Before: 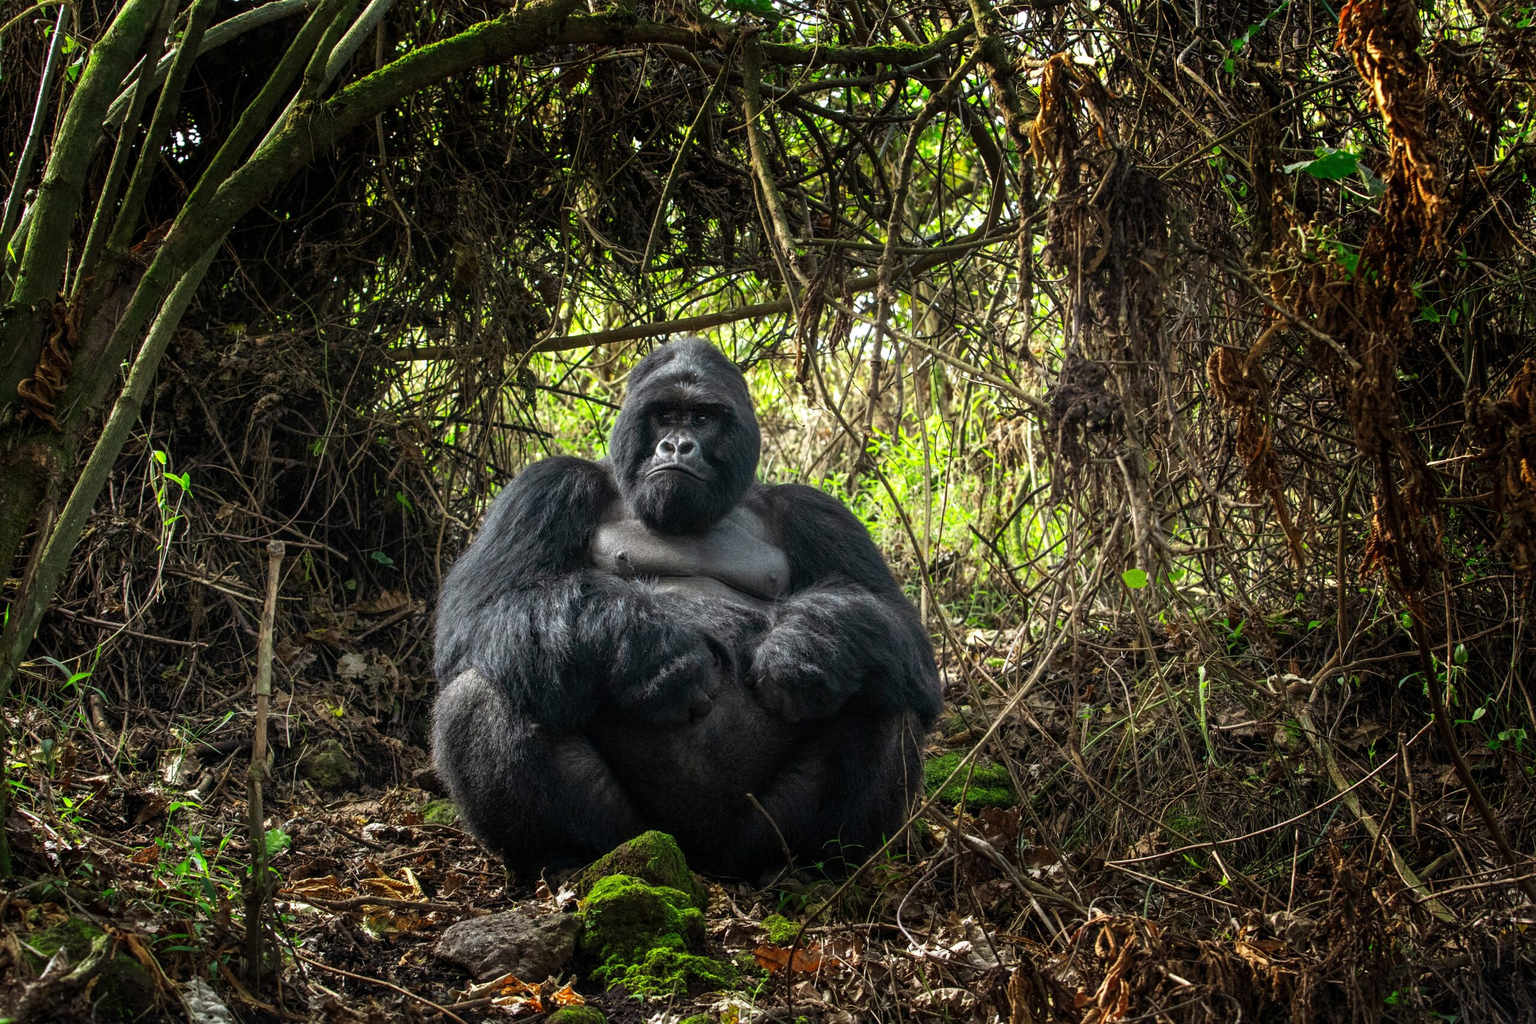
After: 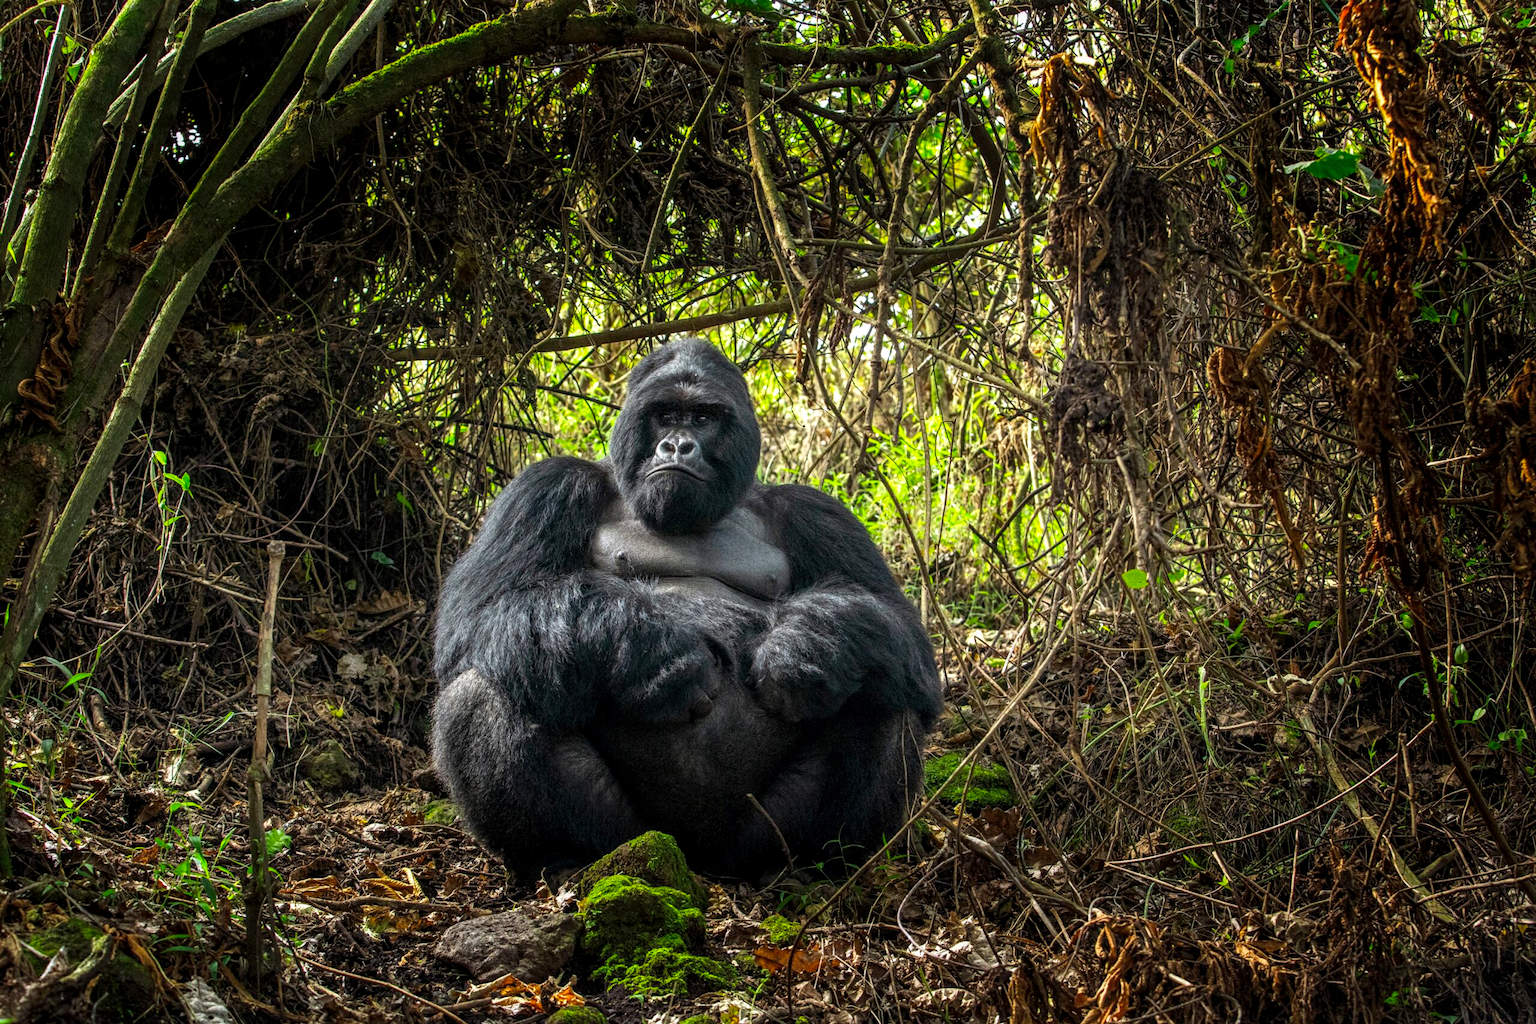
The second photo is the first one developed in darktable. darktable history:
rotate and perspective: automatic cropping original format, crop left 0, crop top 0
color balance rgb: linear chroma grading › global chroma 10%, perceptual saturation grading › global saturation 5%, perceptual brilliance grading › global brilliance 4%, global vibrance 7%, saturation formula JzAzBz (2021)
local contrast: on, module defaults
